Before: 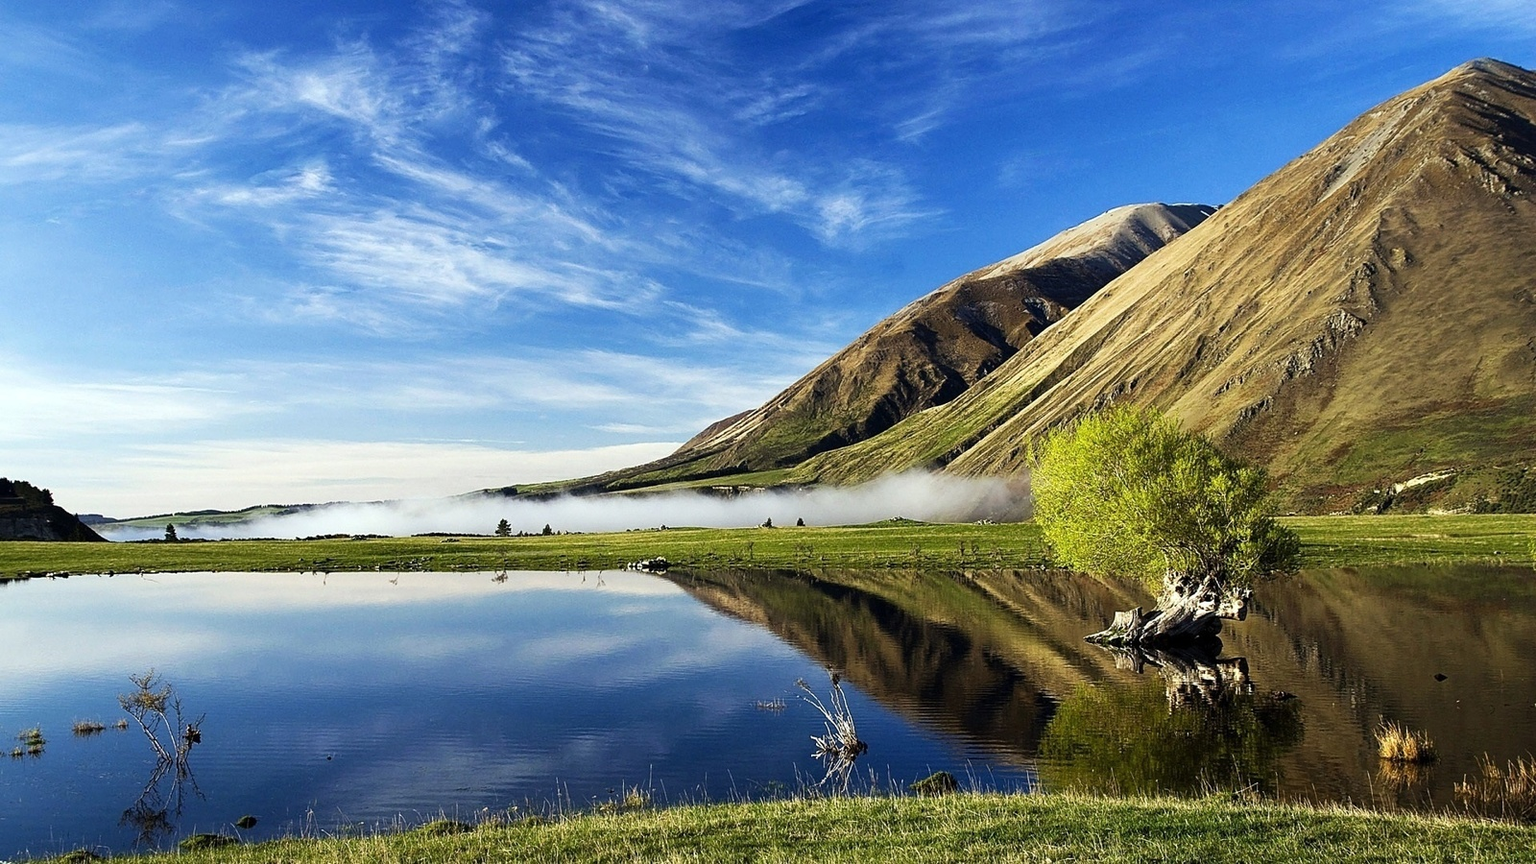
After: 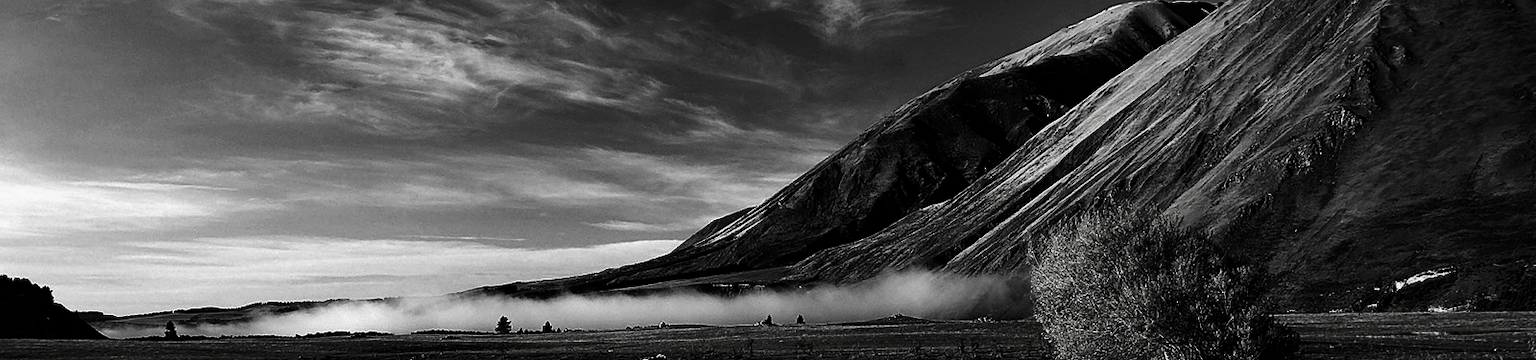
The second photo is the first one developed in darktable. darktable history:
crop and rotate: top 23.551%, bottom 34.571%
contrast brightness saturation: contrast 0.025, brightness -0.984, saturation -0.991
